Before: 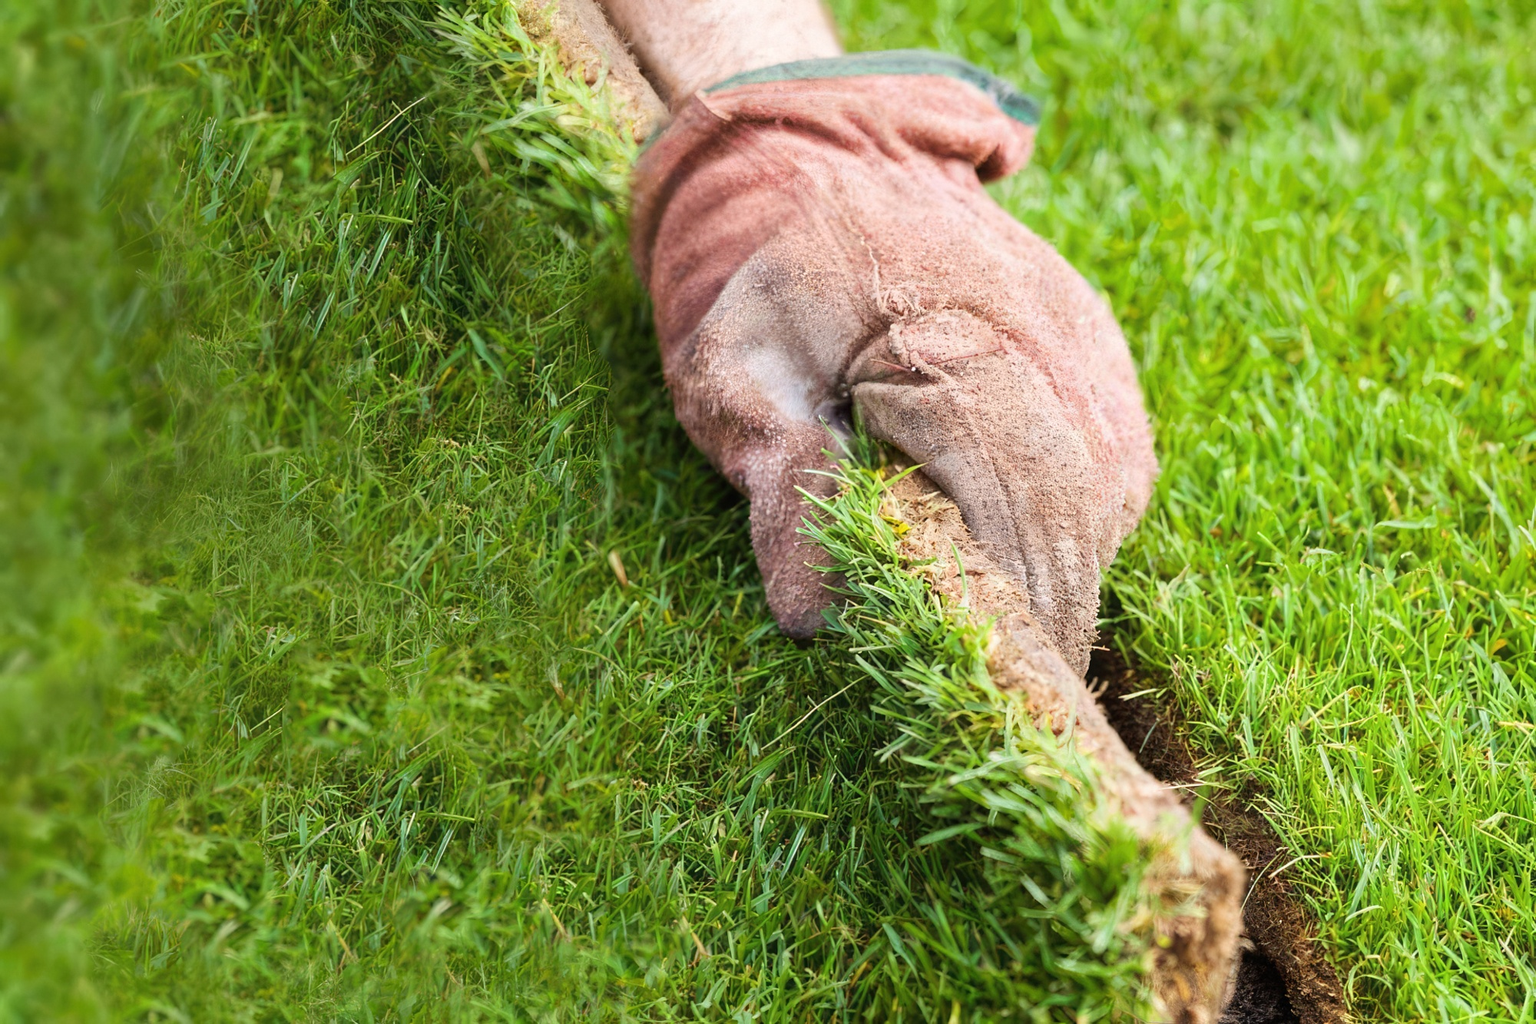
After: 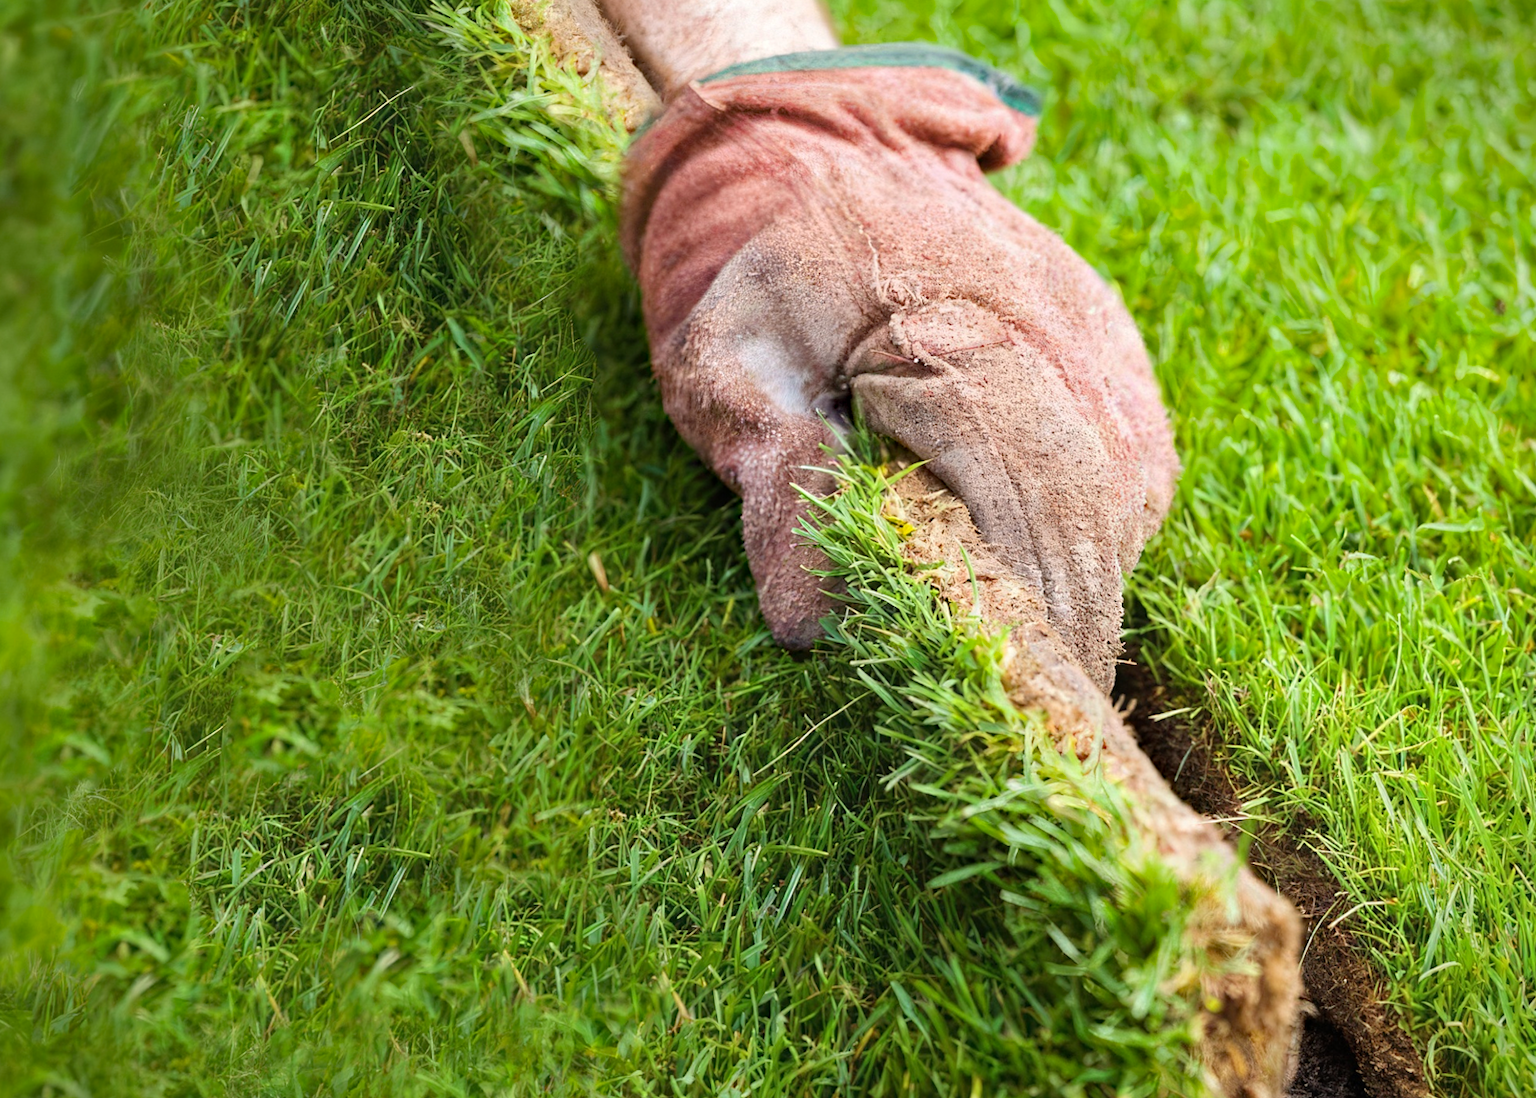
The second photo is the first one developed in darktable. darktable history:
rotate and perspective: rotation 0.215°, lens shift (vertical) -0.139, crop left 0.069, crop right 0.939, crop top 0.002, crop bottom 0.996
haze removal: strength 0.29, distance 0.25, compatibility mode true, adaptive false
crop: left 0.434%, top 0.485%, right 0.244%, bottom 0.386%
vignetting: fall-off start 97.23%, saturation -0.024, center (-0.033, -0.042), width/height ratio 1.179, unbound false
